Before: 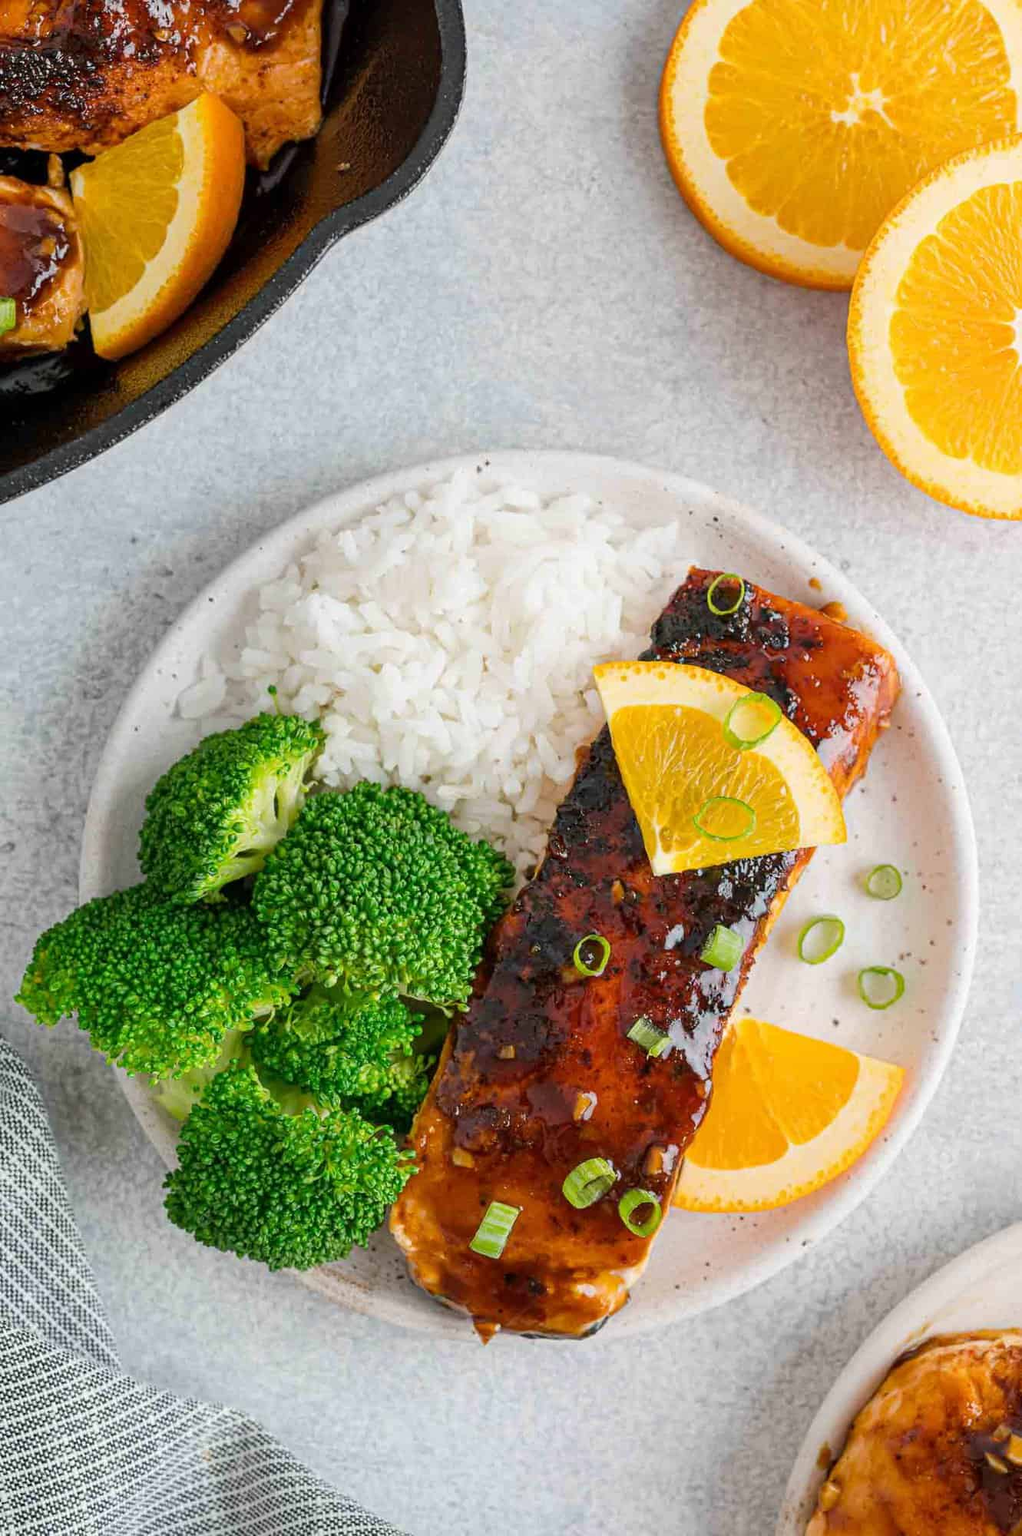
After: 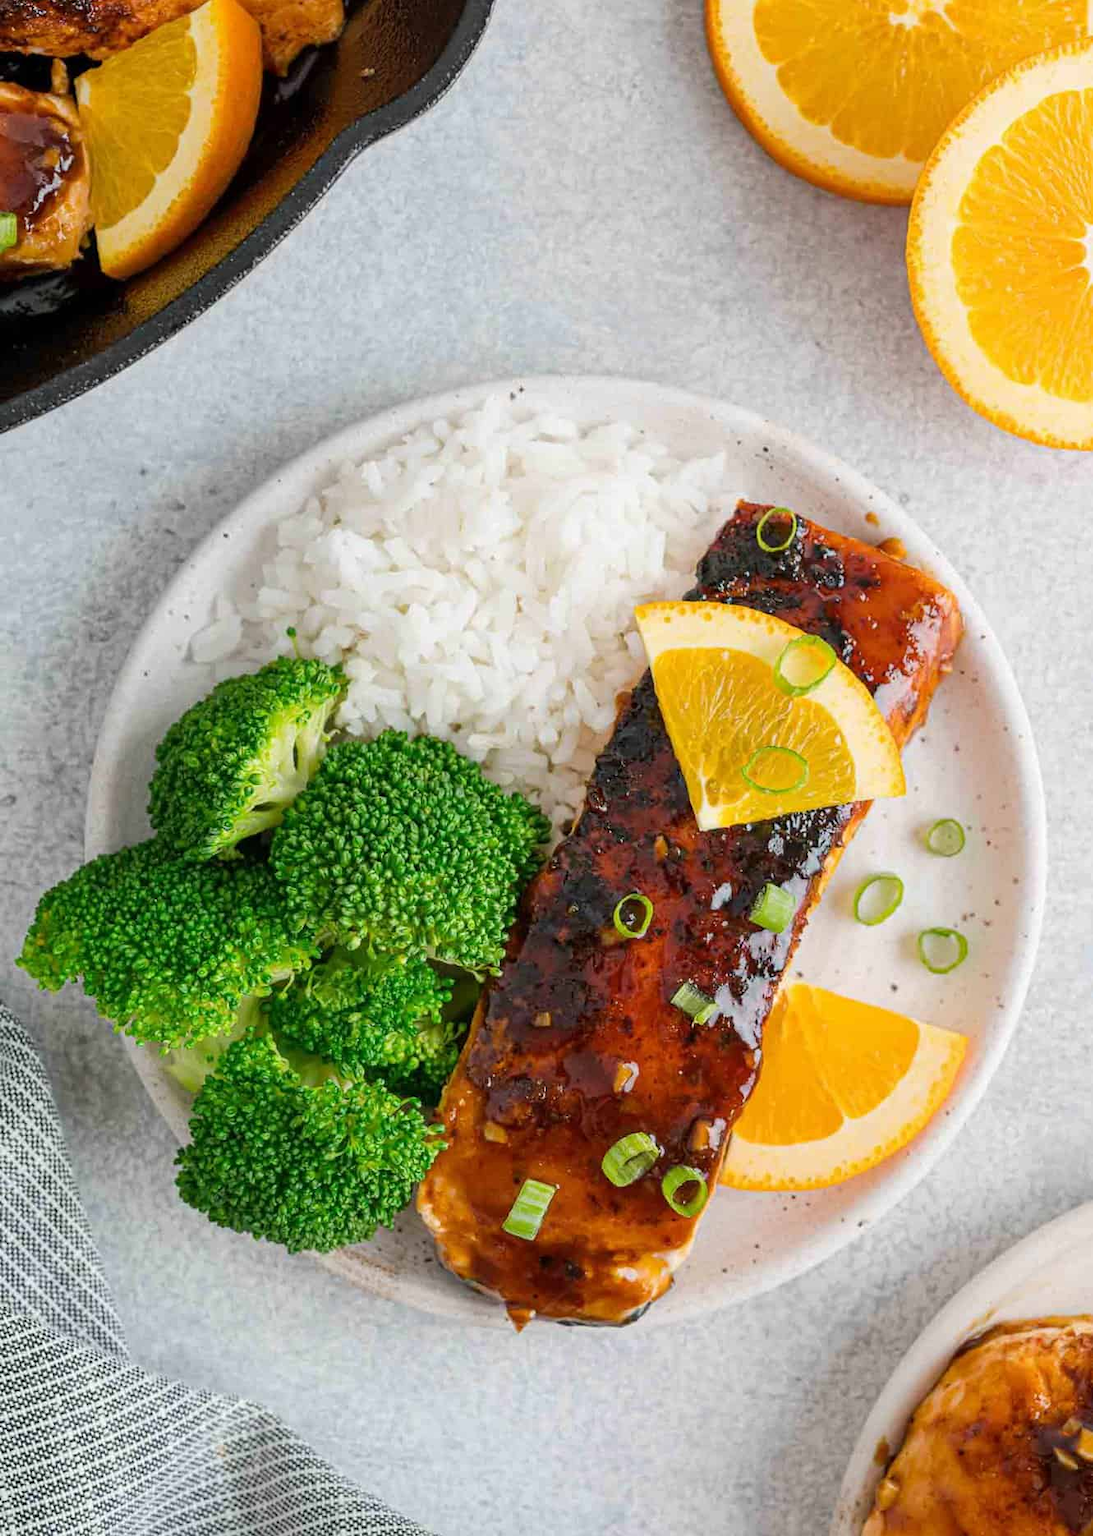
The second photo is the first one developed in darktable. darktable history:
crop and rotate: top 6.457%
